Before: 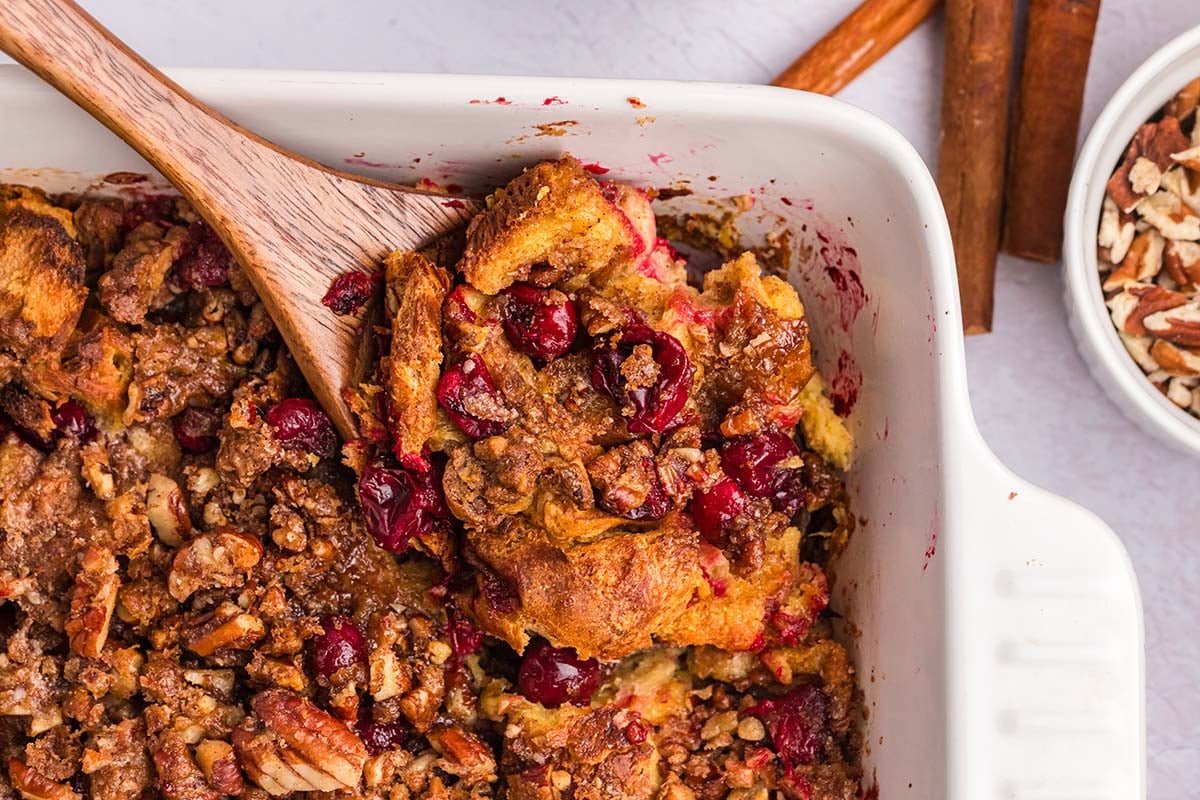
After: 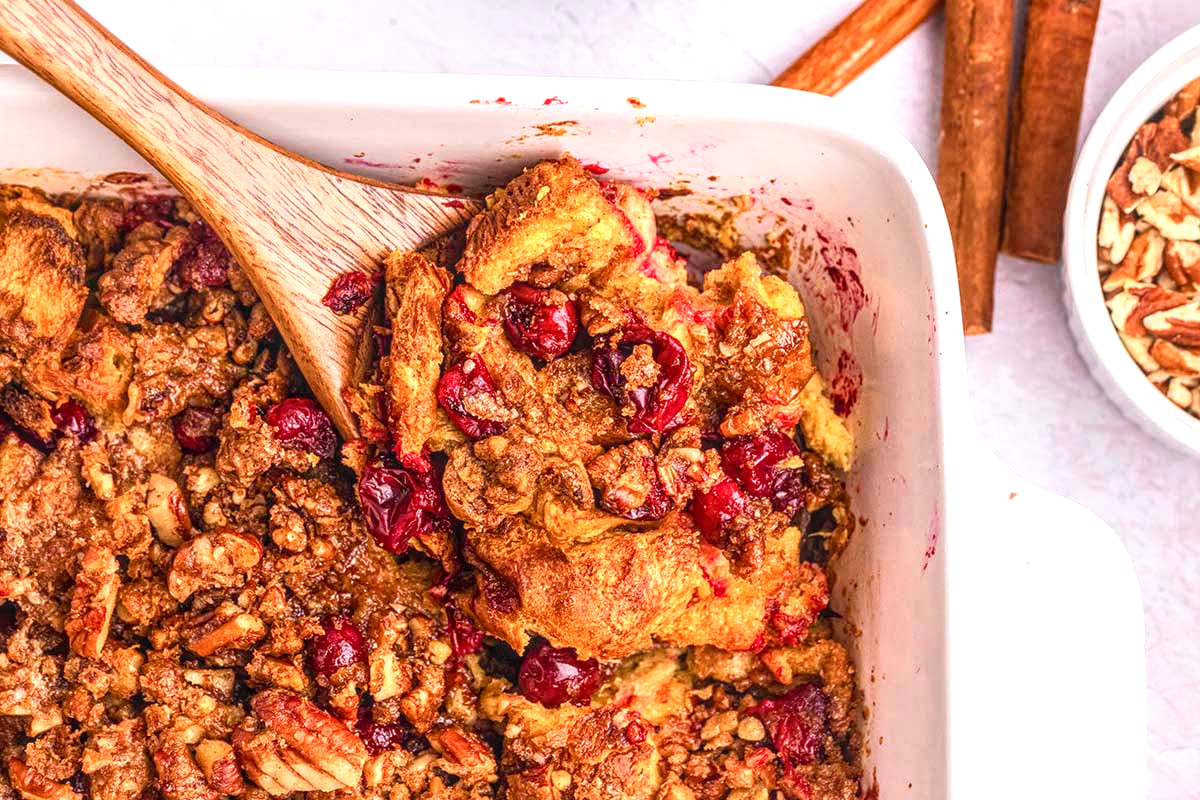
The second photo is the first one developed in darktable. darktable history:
local contrast: highlights 76%, shadows 55%, detail 177%, midtone range 0.212
tone curve: curves: ch0 [(0, 0) (0.051, 0.047) (0.102, 0.099) (0.232, 0.249) (0.462, 0.501) (0.698, 0.761) (0.908, 0.946) (1, 1)]; ch1 [(0, 0) (0.339, 0.298) (0.402, 0.363) (0.453, 0.413) (0.485, 0.469) (0.494, 0.493) (0.504, 0.501) (0.525, 0.533) (0.563, 0.591) (0.597, 0.631) (1, 1)]; ch2 [(0, 0) (0.48, 0.48) (0.504, 0.5) (0.539, 0.554) (0.59, 0.628) (0.642, 0.682) (0.824, 0.815) (1, 1)], color space Lab, independent channels, preserve colors none
exposure: exposure 0.498 EV, compensate highlight preservation false
